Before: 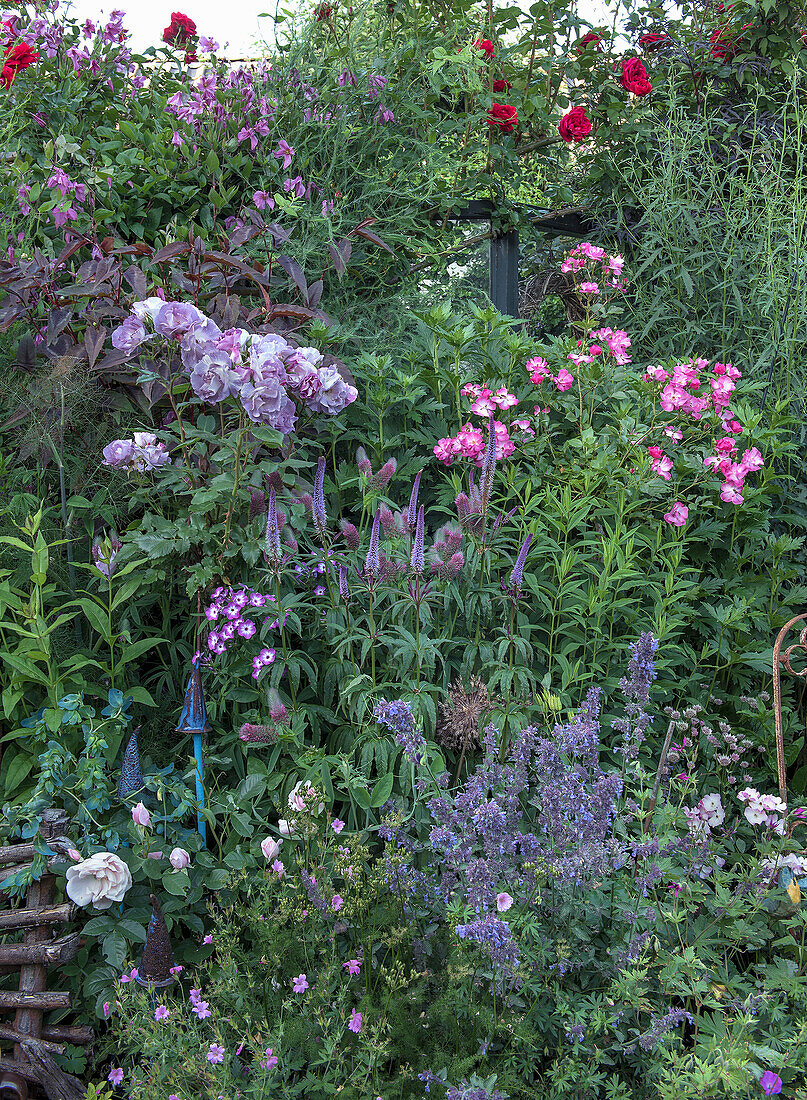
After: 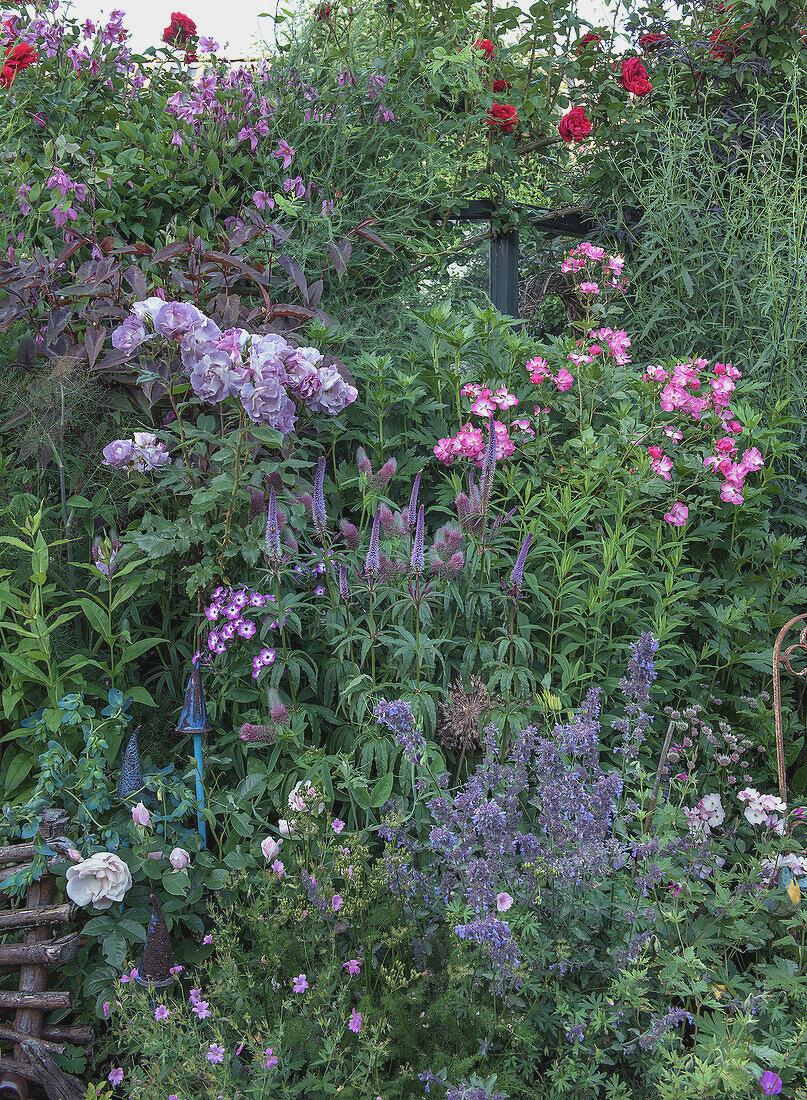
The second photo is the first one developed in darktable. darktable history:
contrast brightness saturation: contrast -0.101, saturation -0.097
